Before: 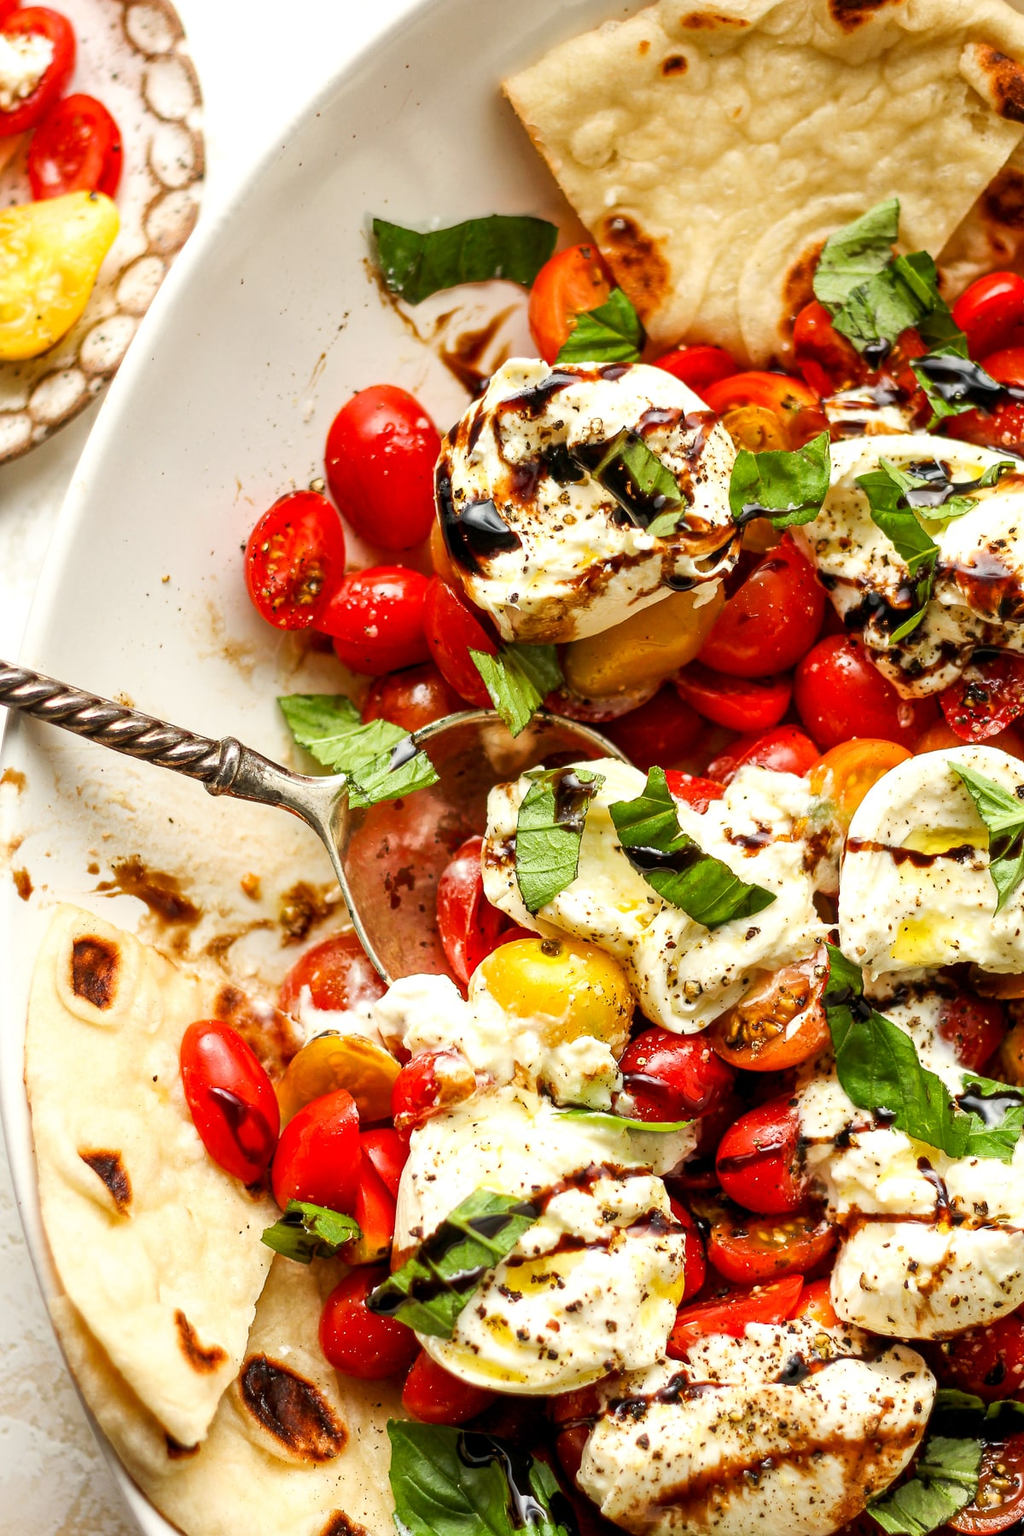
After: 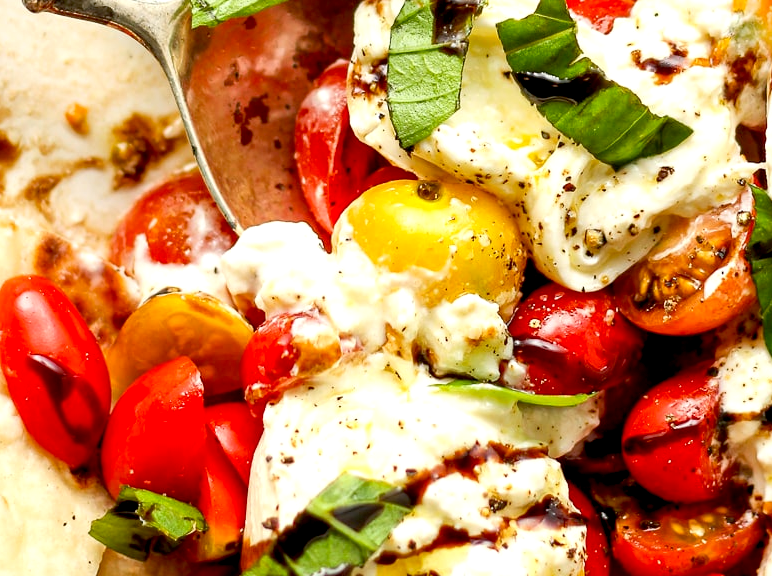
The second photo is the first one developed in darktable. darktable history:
crop: left 18.091%, top 51.13%, right 17.525%, bottom 16.85%
exposure: black level correction 0.009, exposure 0.119 EV, compensate highlight preservation false
